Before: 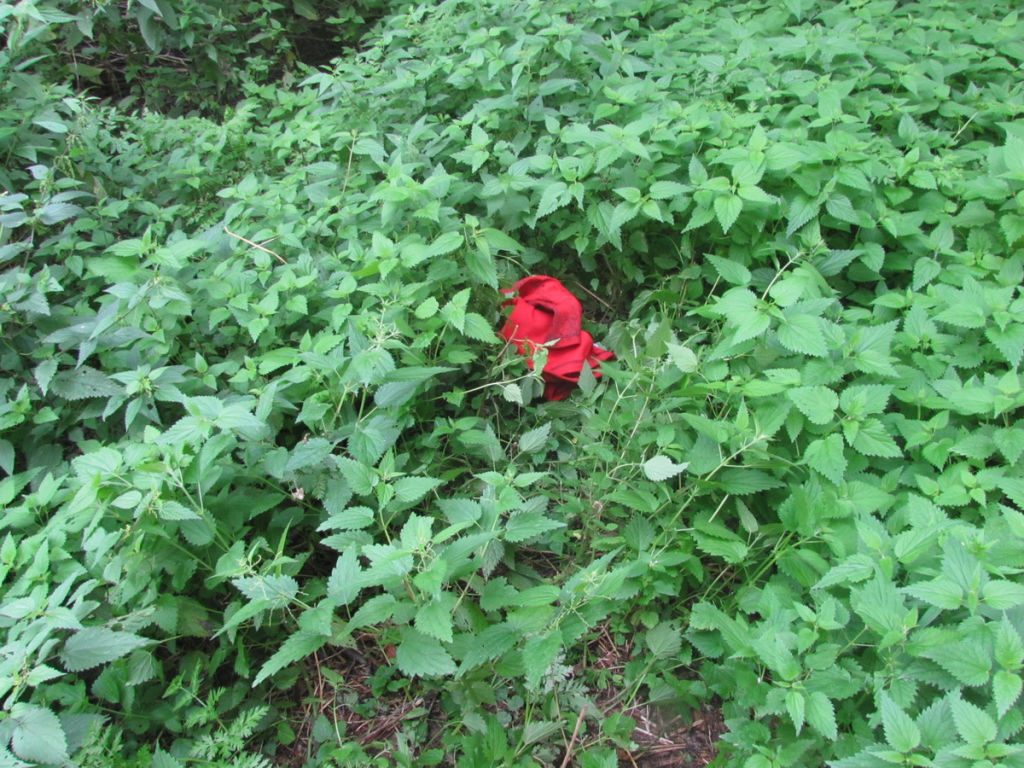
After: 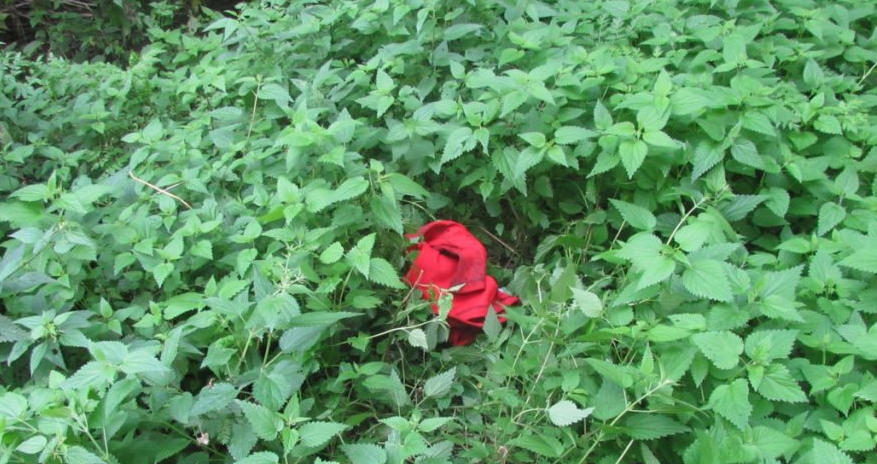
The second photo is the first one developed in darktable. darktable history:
shadows and highlights: shadows 20.91, highlights -35.45, soften with gaussian
crop and rotate: left 9.345%, top 7.22%, right 4.982%, bottom 32.331%
